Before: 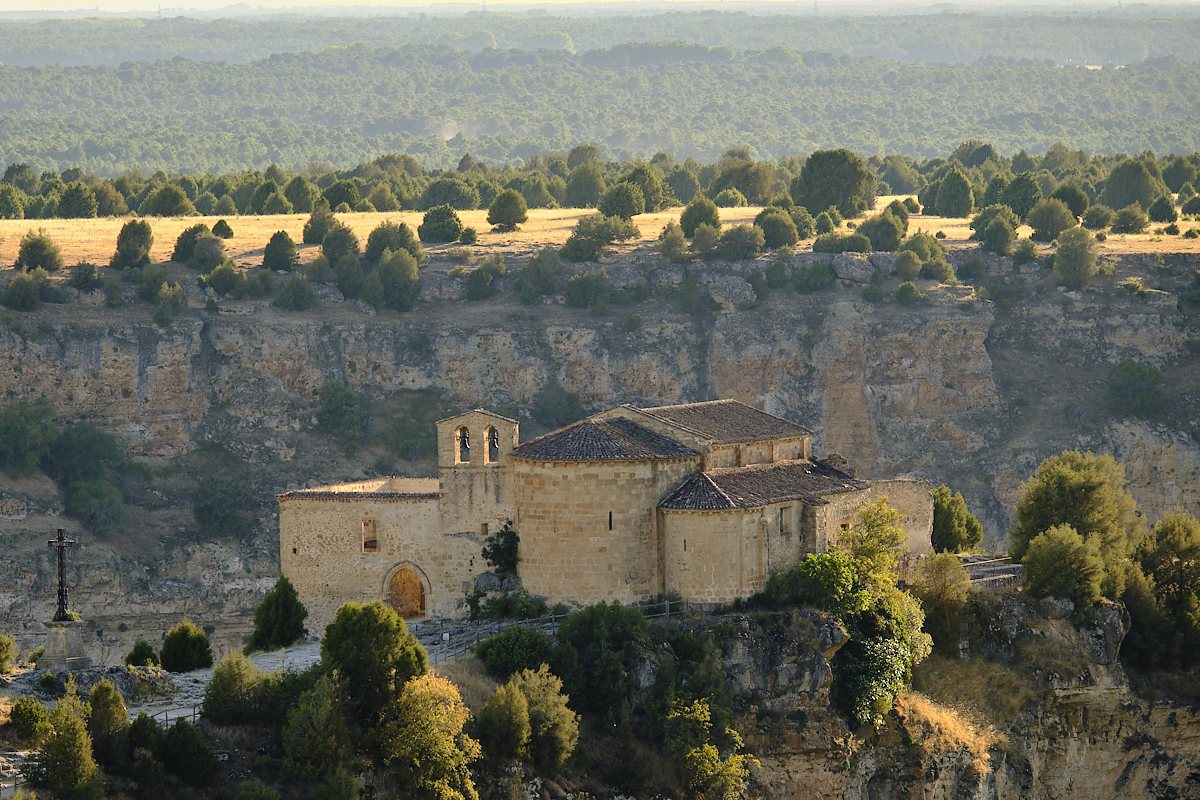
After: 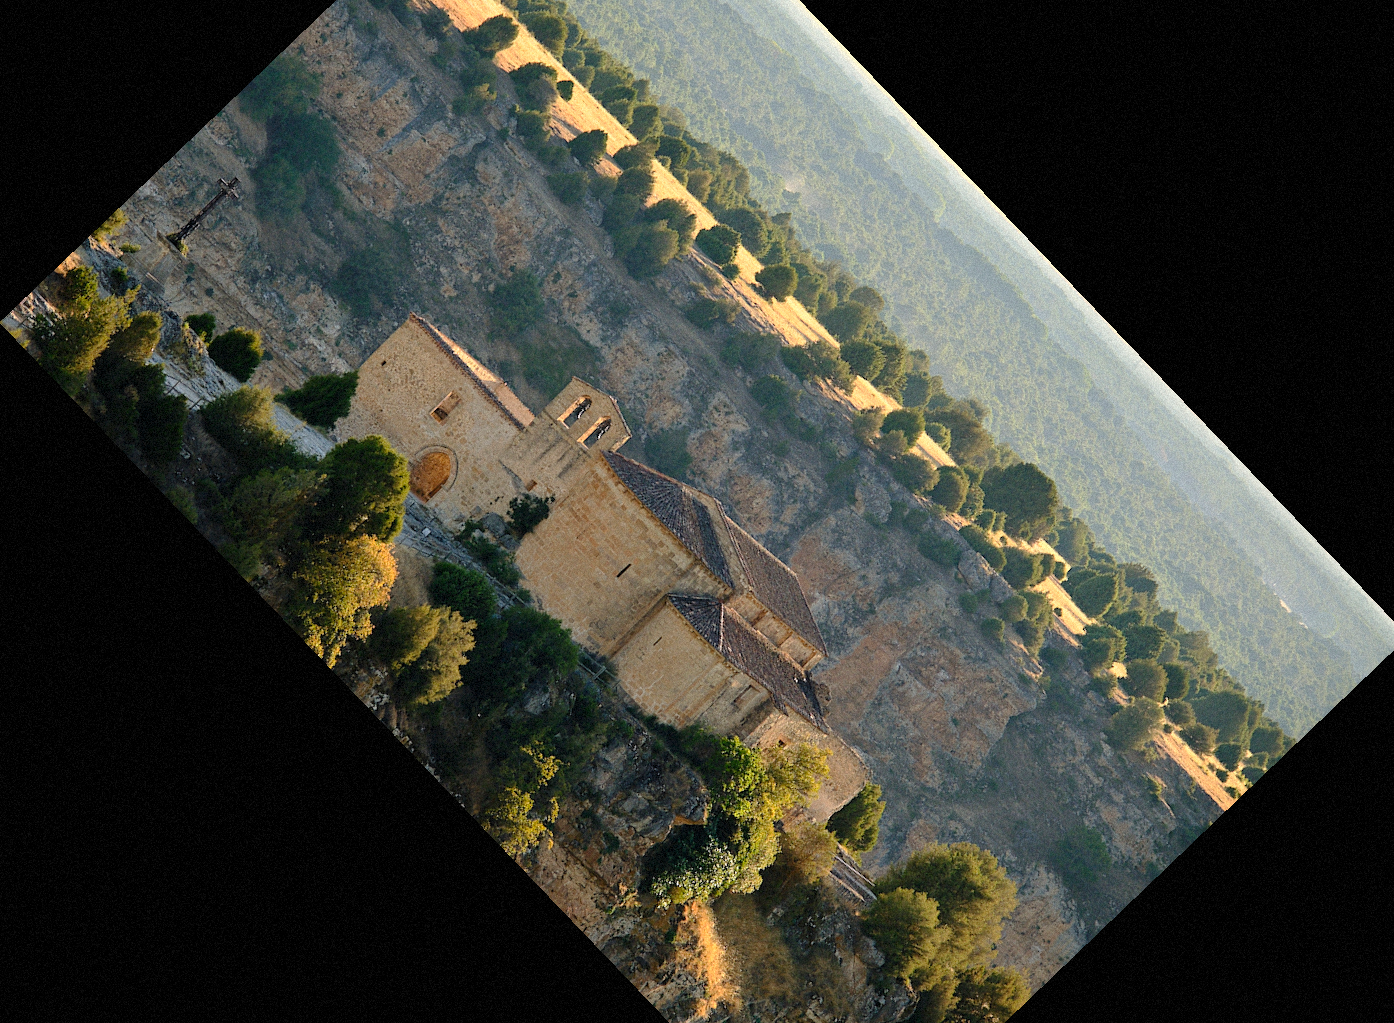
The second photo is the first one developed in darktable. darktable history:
grain: mid-tones bias 0%
crop and rotate: angle -46.26°, top 16.234%, right 0.912%, bottom 11.704%
tone equalizer: on, module defaults
